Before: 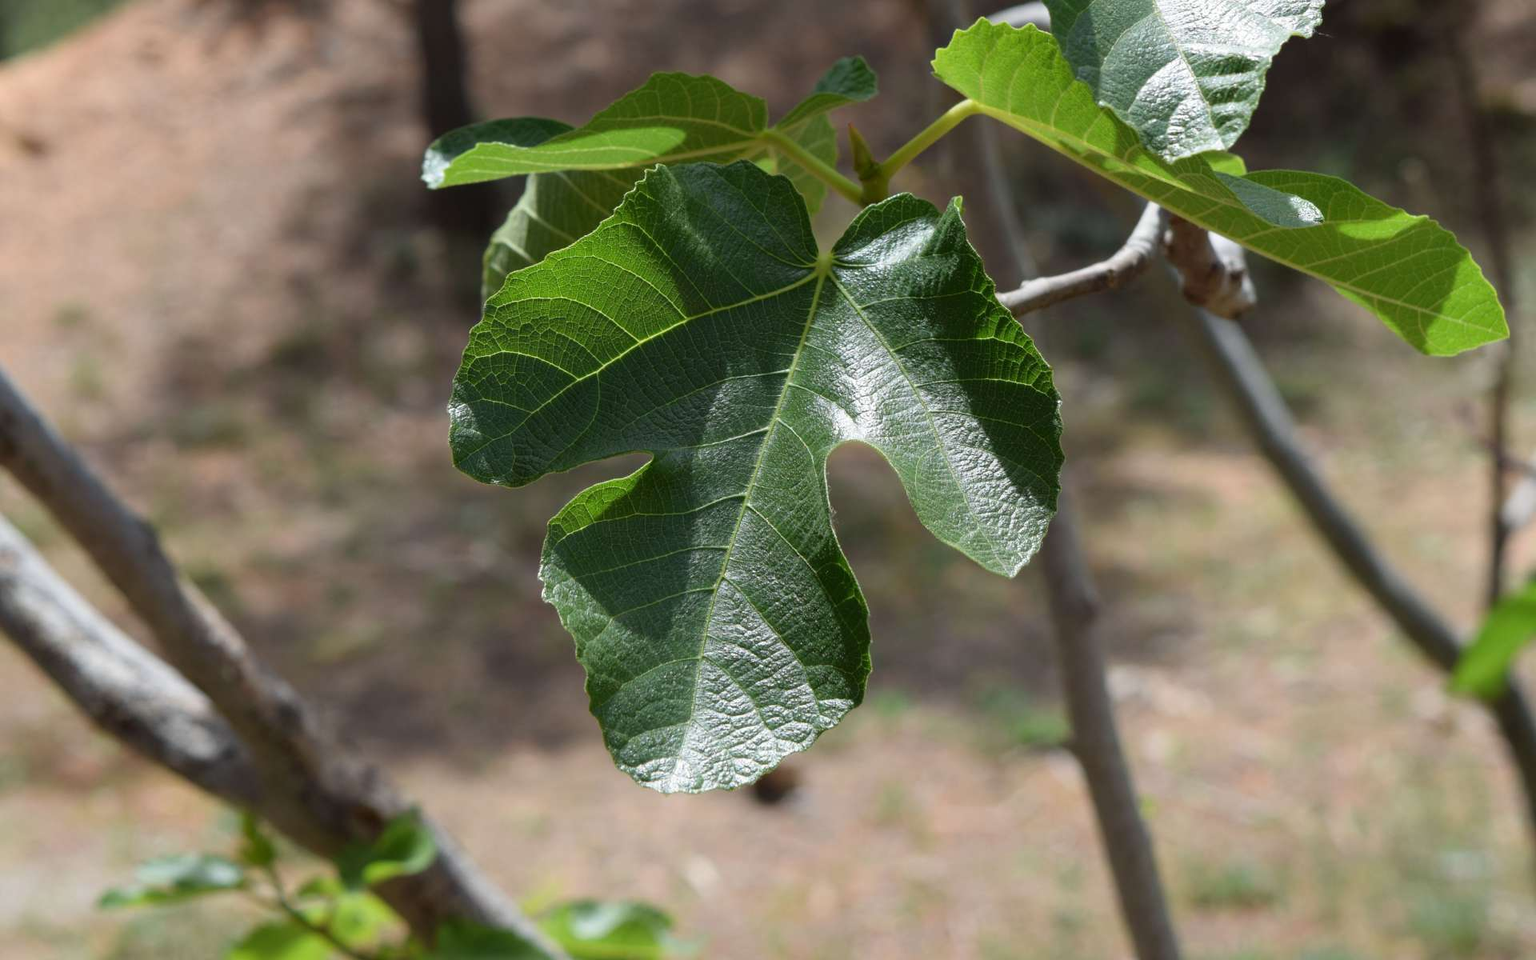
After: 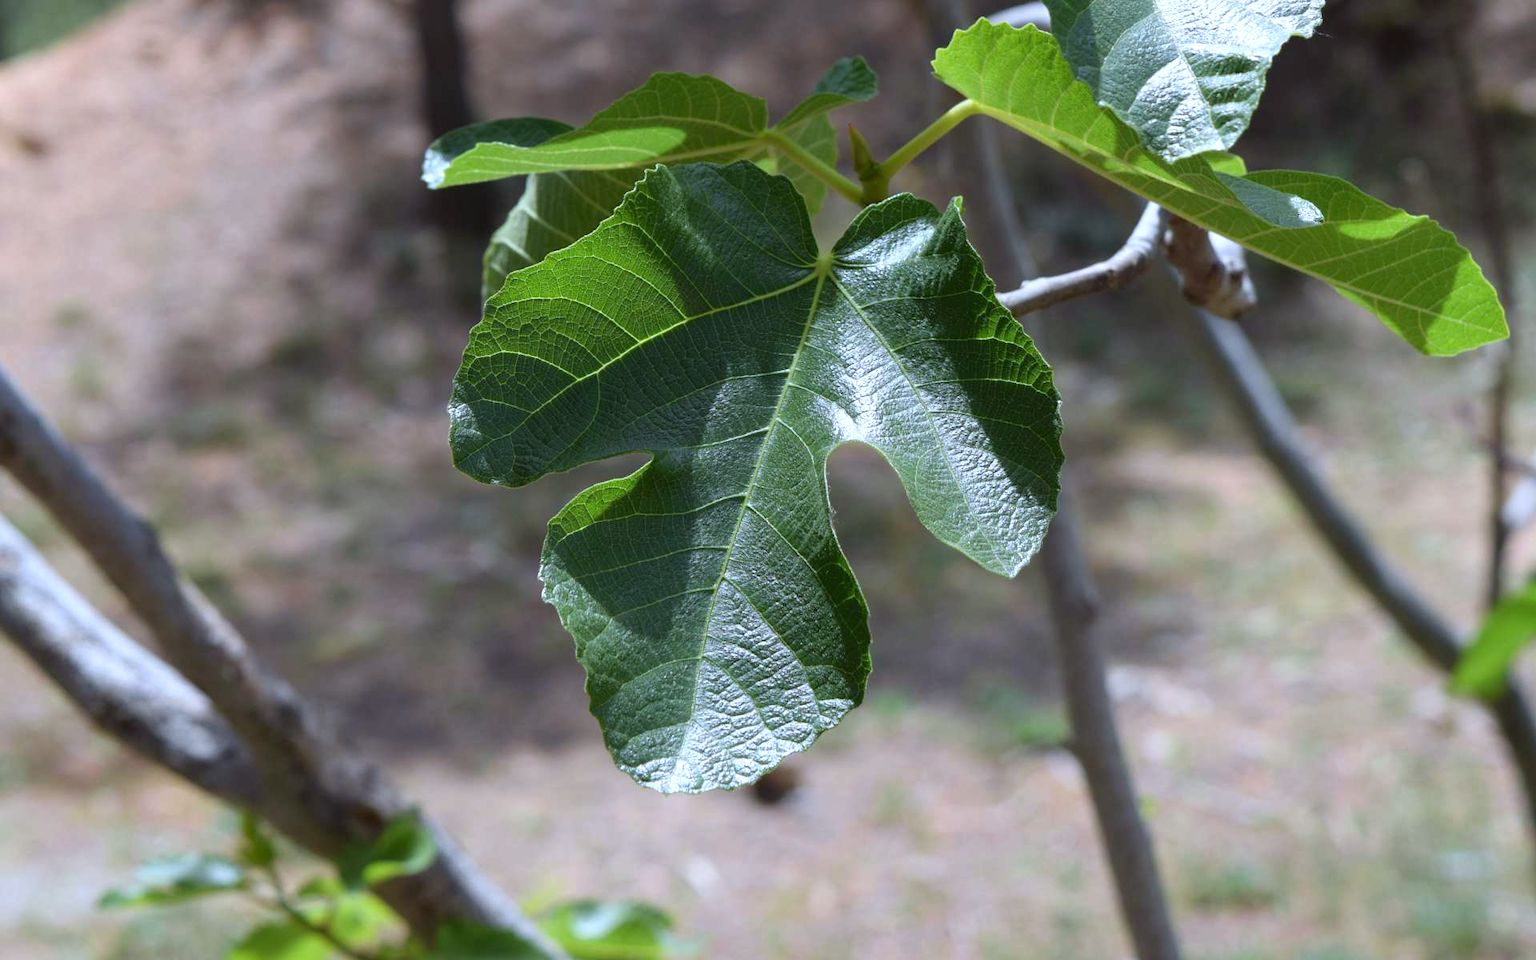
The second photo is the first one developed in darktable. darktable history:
exposure: exposure 0.178 EV, compensate exposure bias true, compensate highlight preservation false
white balance: red 0.948, green 1.02, blue 1.176
